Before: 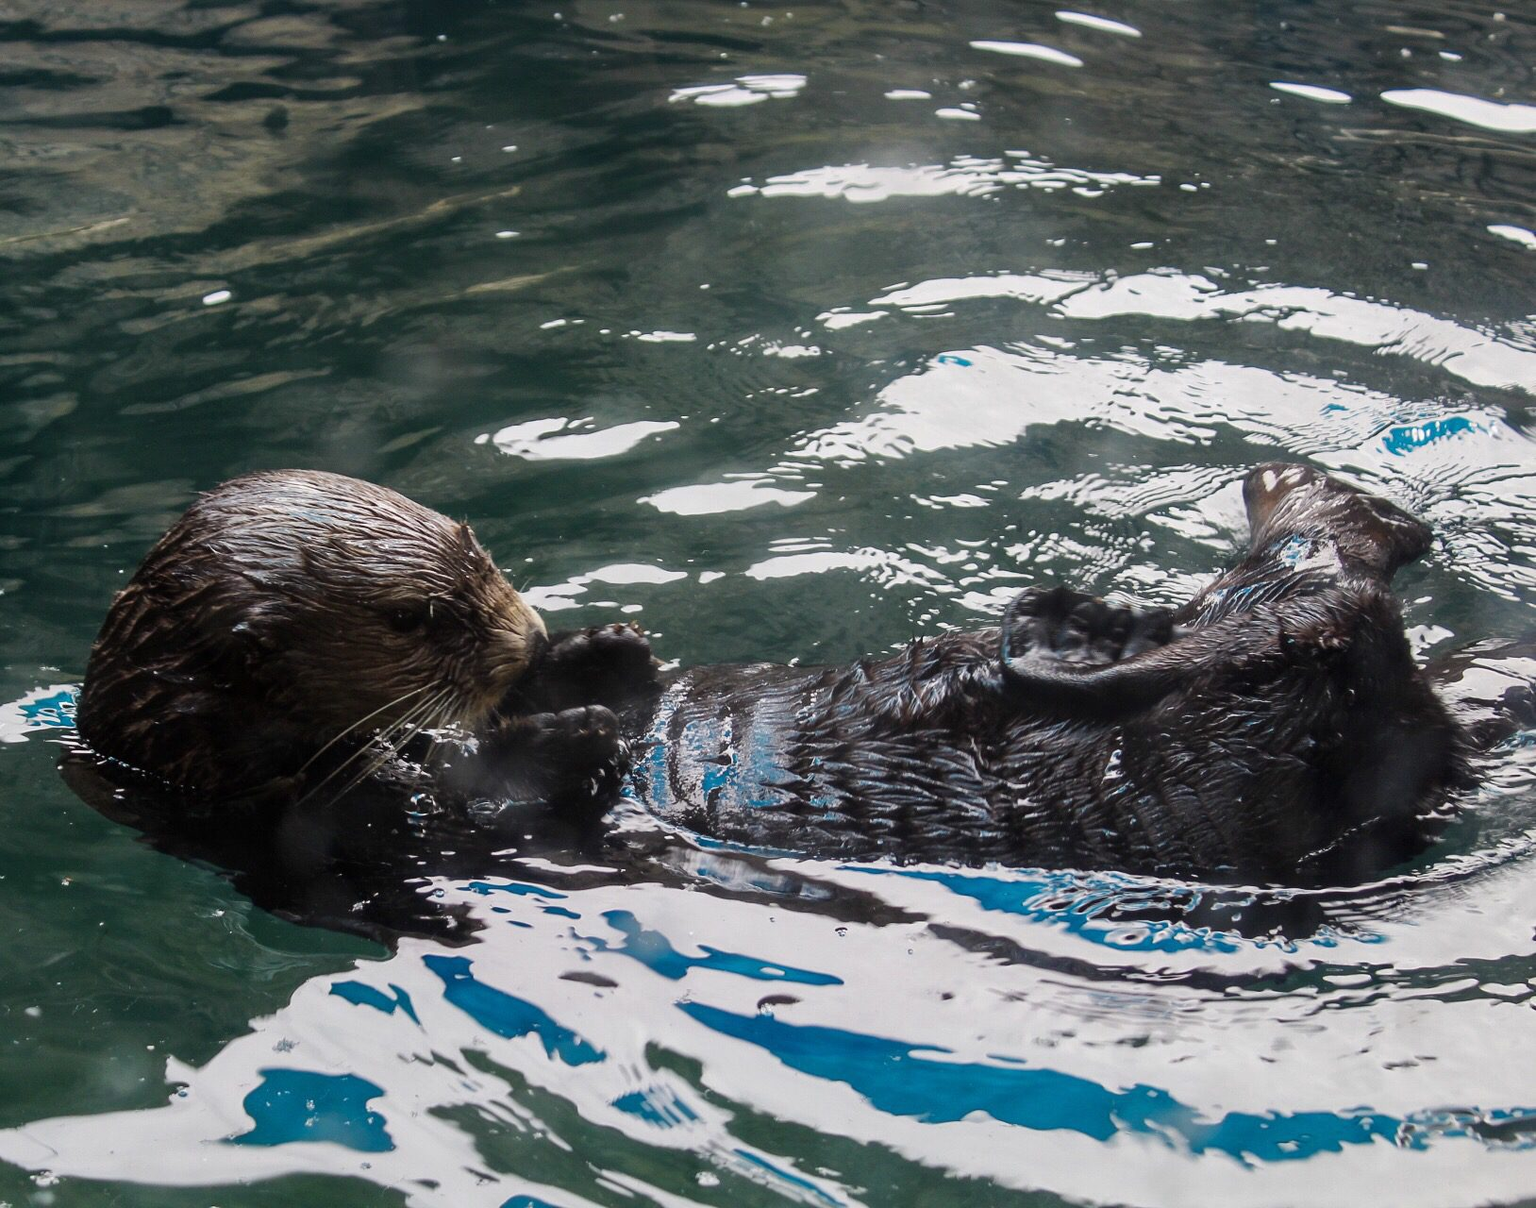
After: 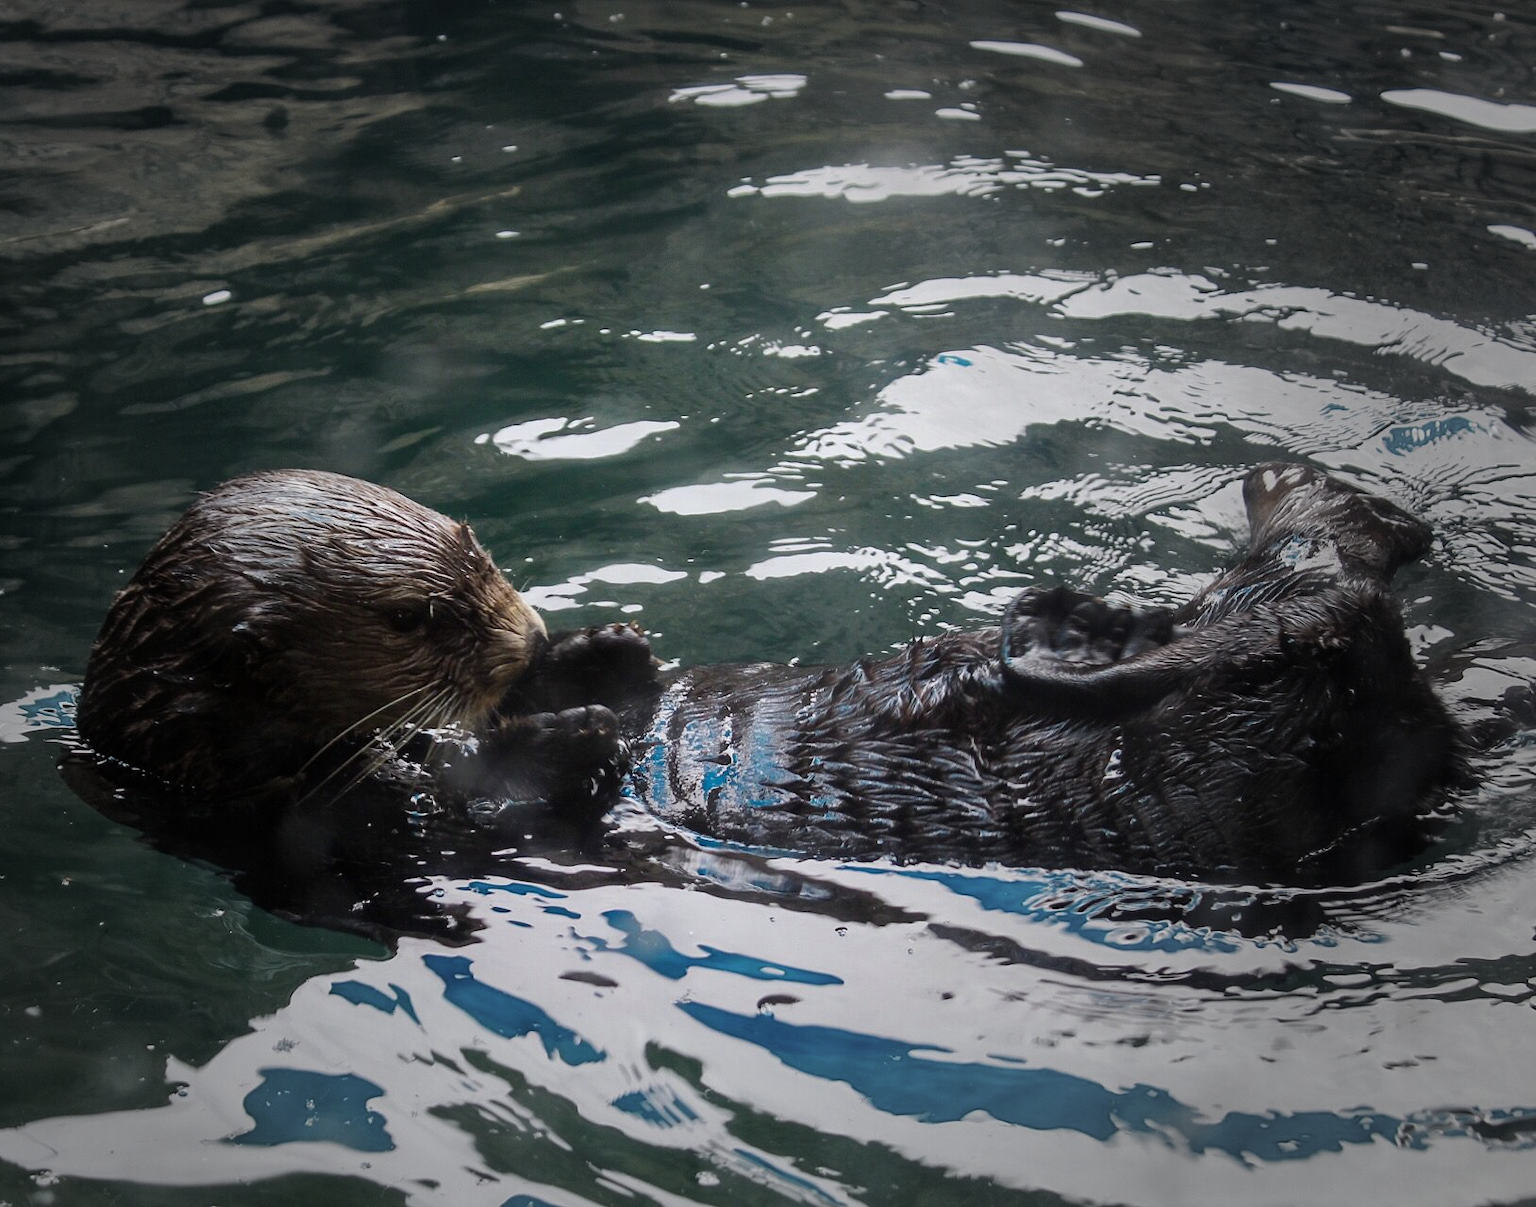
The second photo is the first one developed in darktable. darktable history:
white balance: red 0.988, blue 1.017
vignetting: fall-off start 33.76%, fall-off radius 64.94%, brightness -0.575, center (-0.12, -0.002), width/height ratio 0.959
